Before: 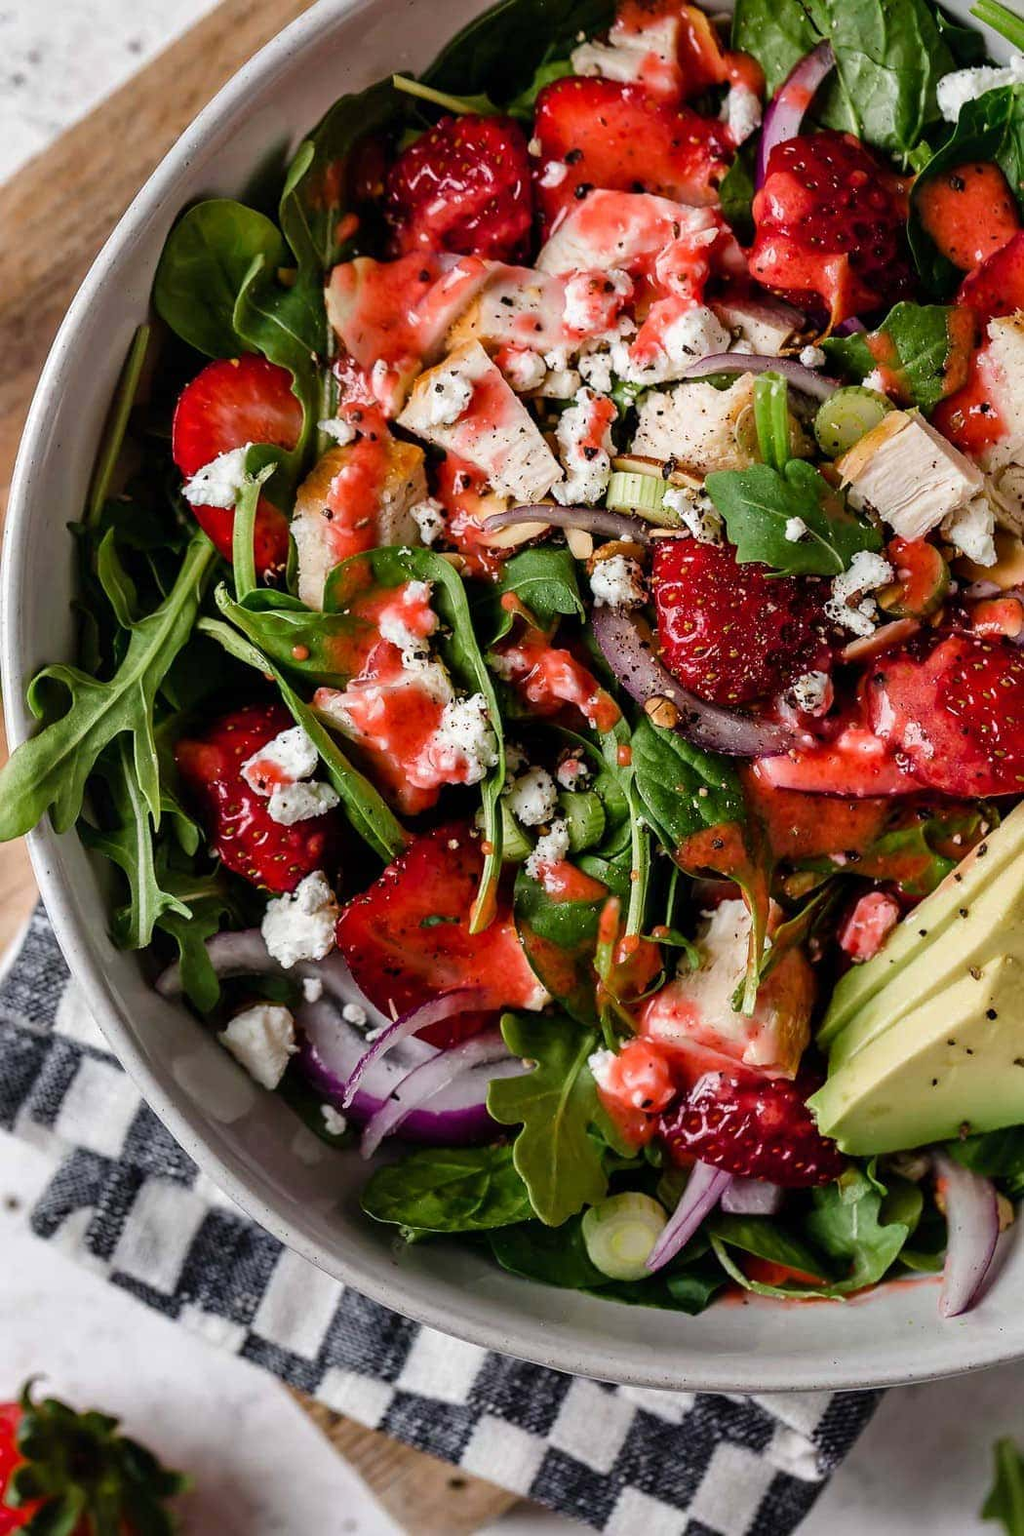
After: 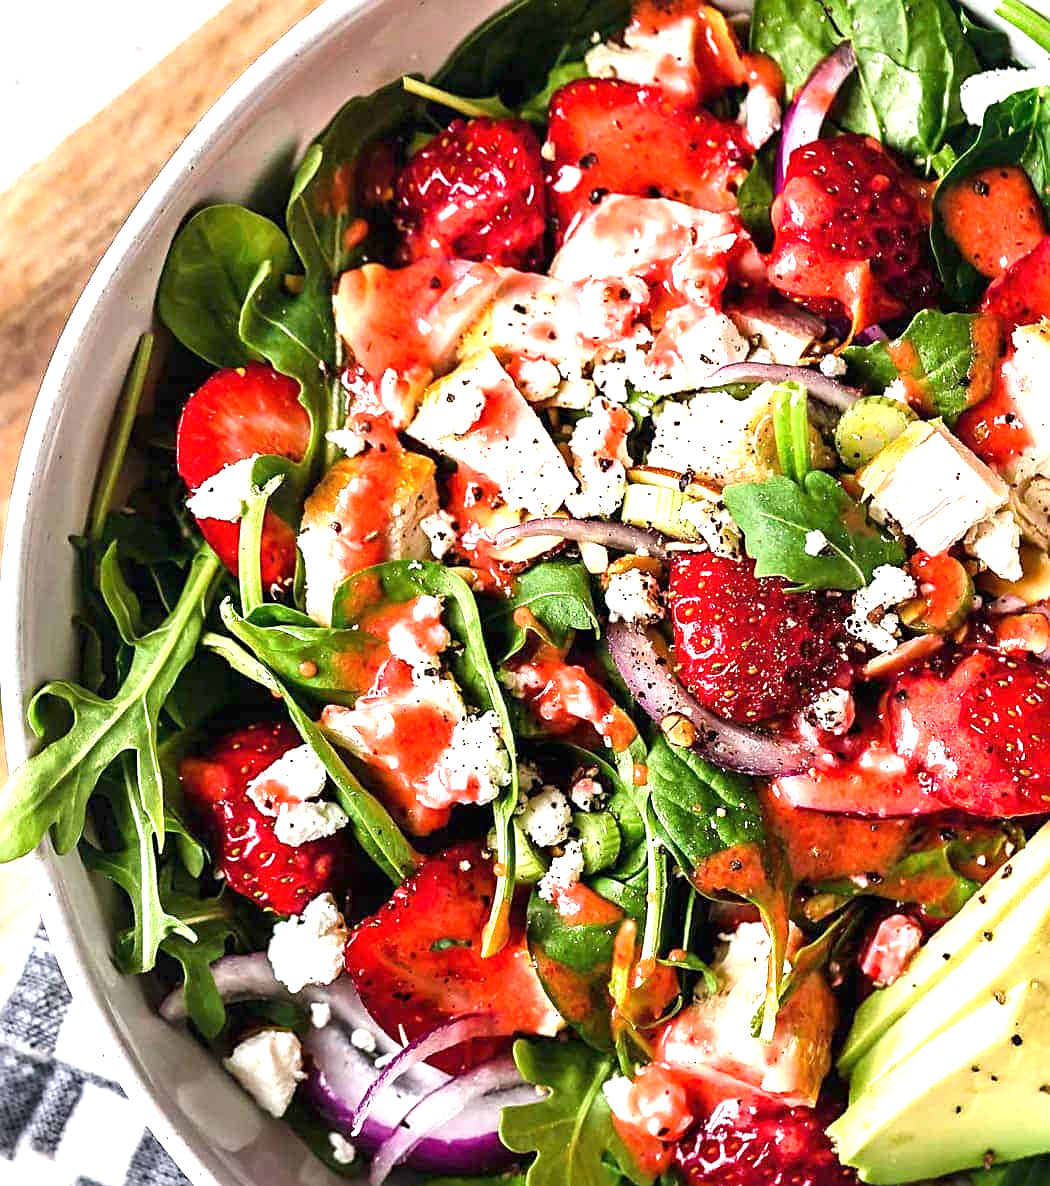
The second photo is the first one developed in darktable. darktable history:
sharpen: on, module defaults
crop: bottom 24.681%
exposure: black level correction 0, exposure 1.5 EV, compensate exposure bias true, compensate highlight preservation false
